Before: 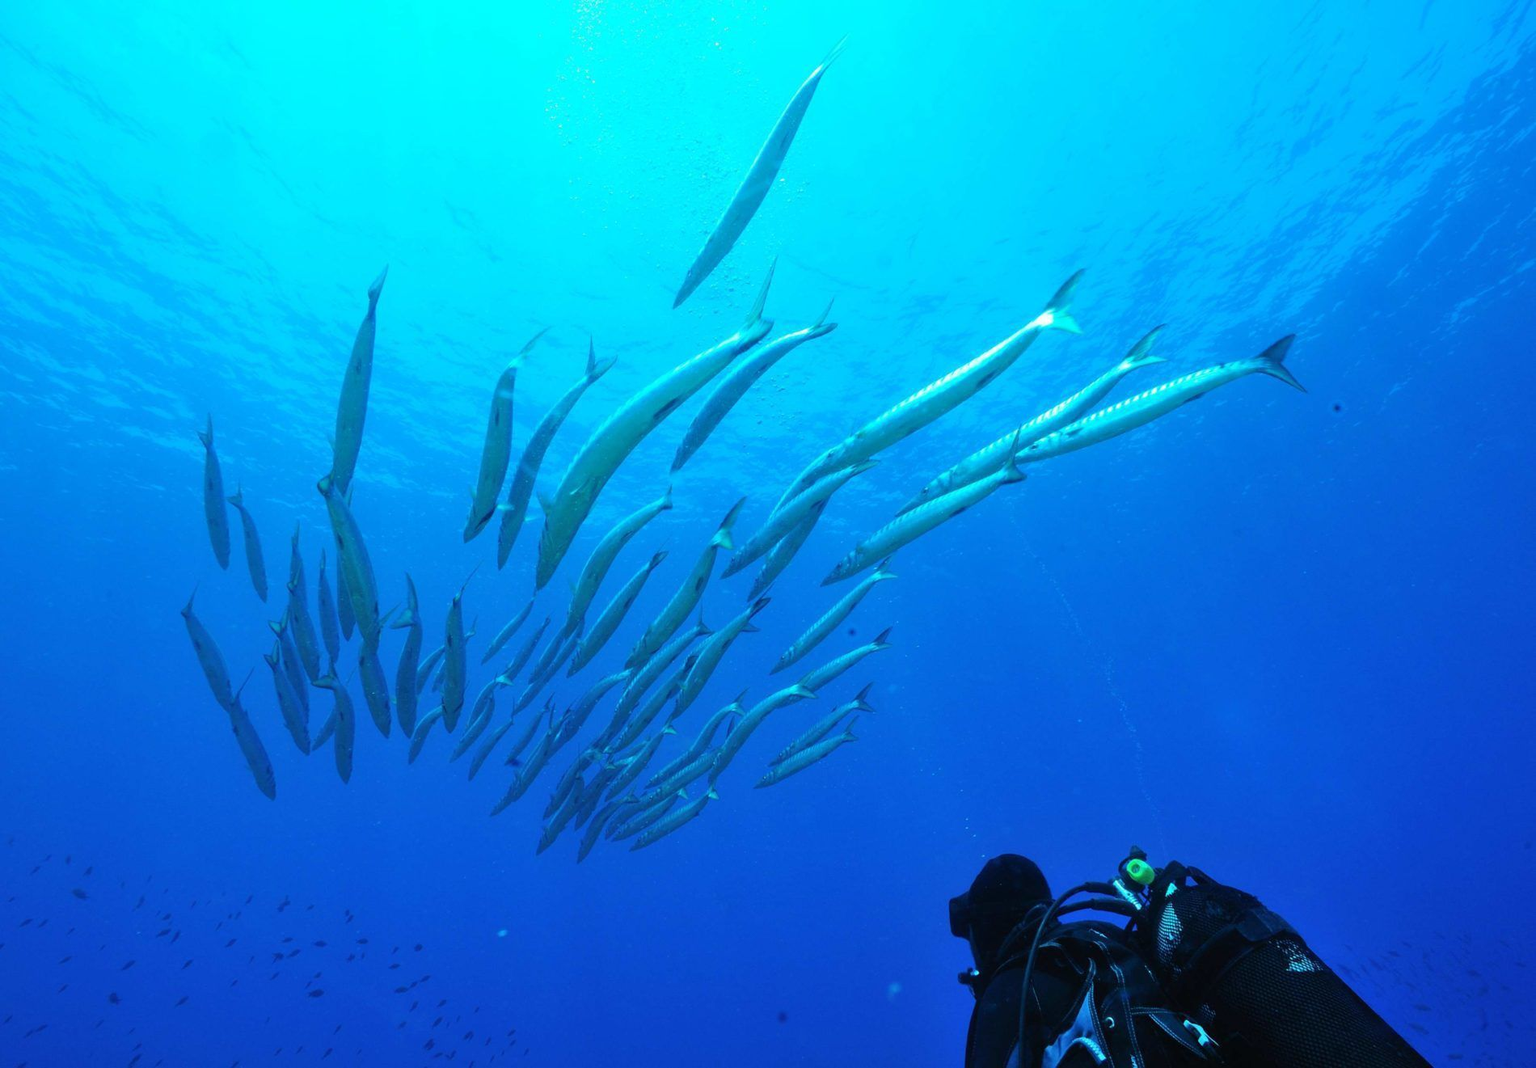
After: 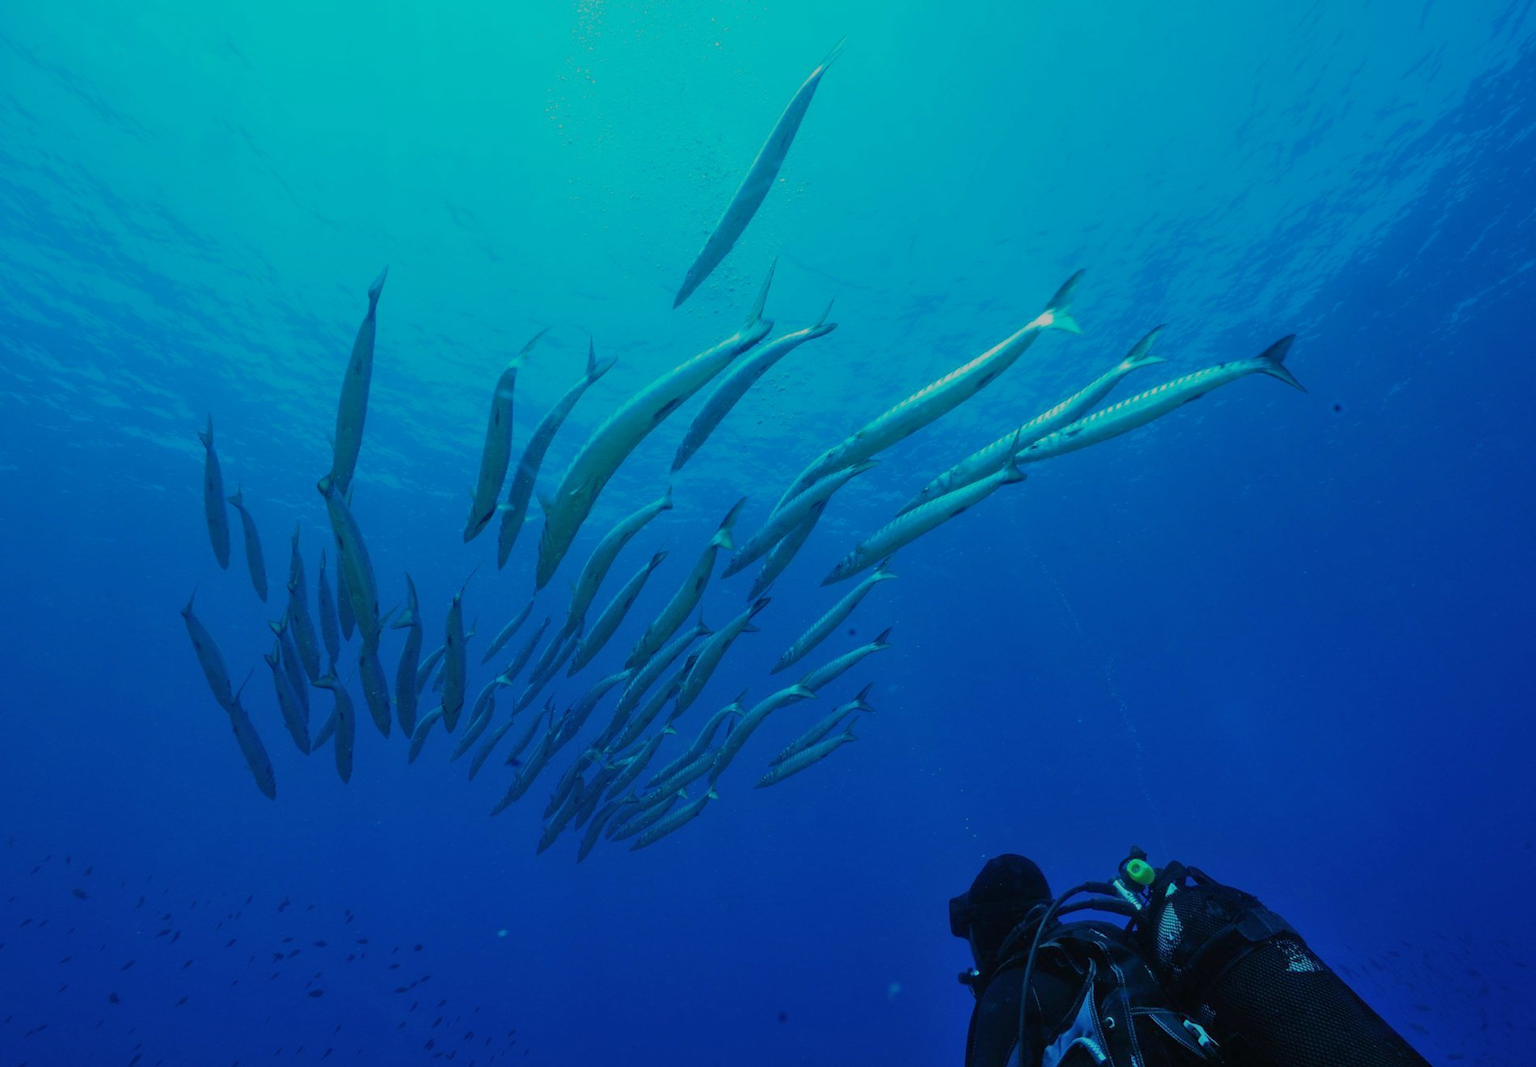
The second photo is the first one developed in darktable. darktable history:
tone equalizer: -8 EV -0.019 EV, -7 EV 0.044 EV, -6 EV -0.006 EV, -5 EV 0.009 EV, -4 EV -0.051 EV, -3 EV -0.228 EV, -2 EV -0.673 EV, -1 EV -0.997 EV, +0 EV -0.979 EV
